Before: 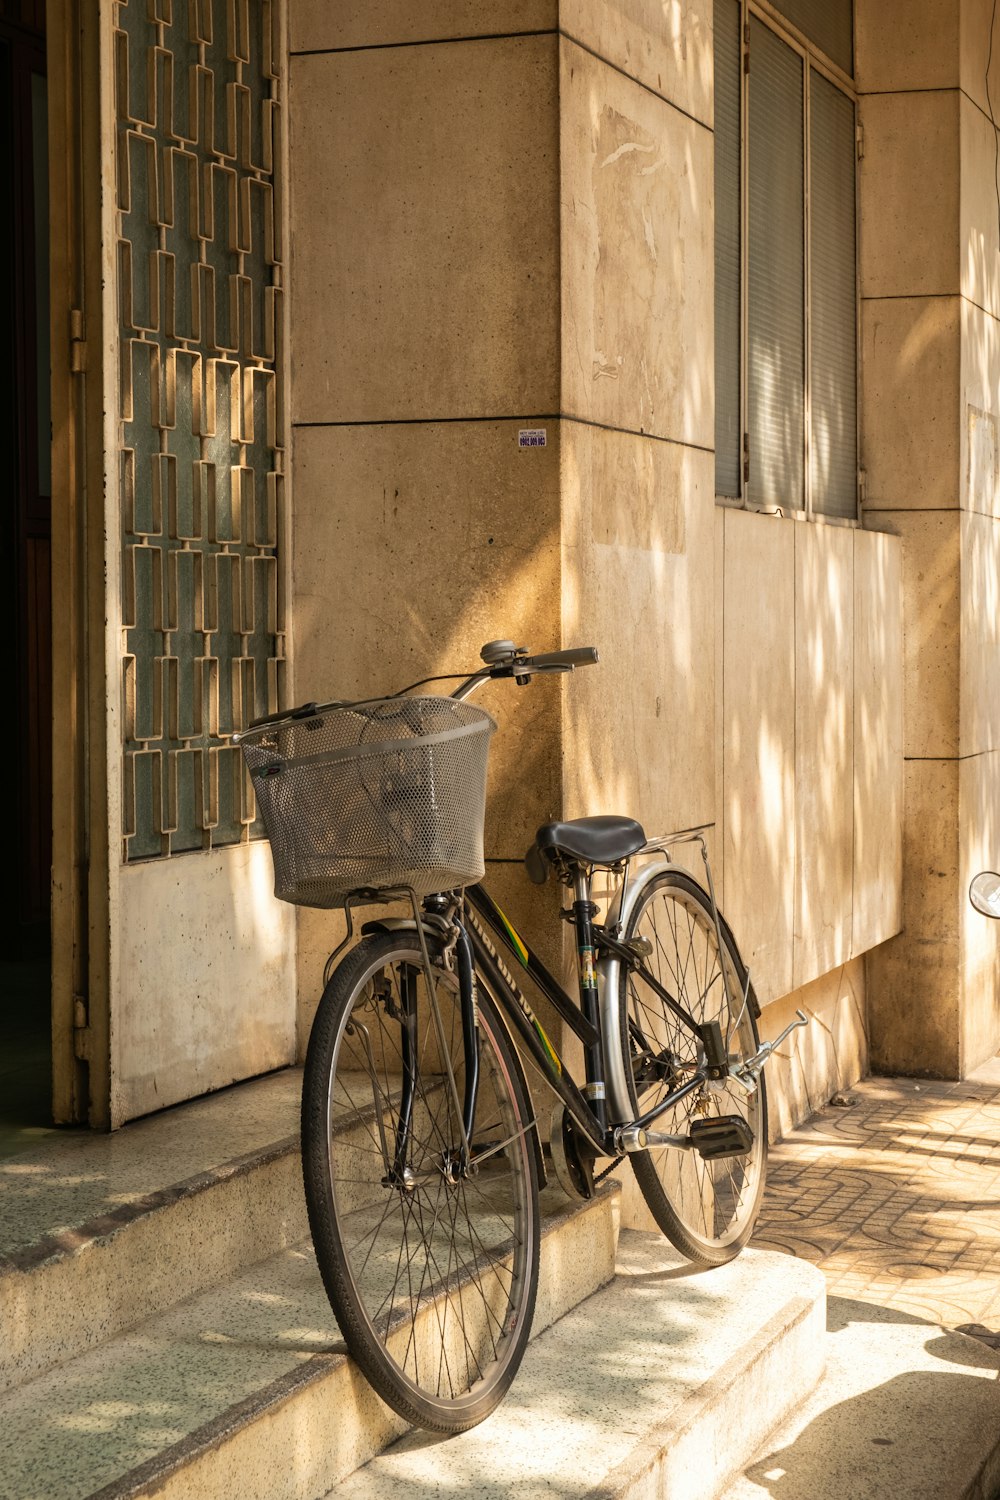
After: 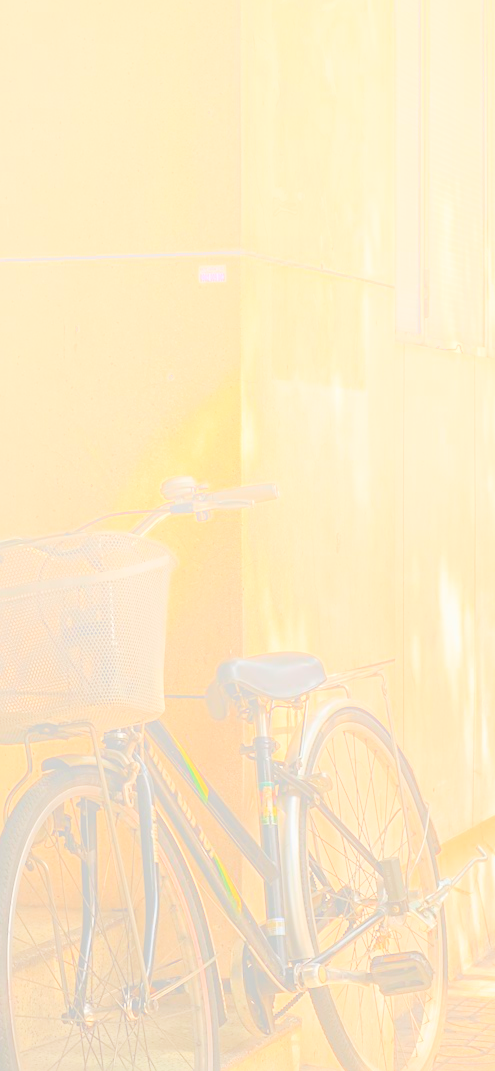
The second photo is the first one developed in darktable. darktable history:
tone equalizer: -8 EV 0.25 EV, -7 EV 0.417 EV, -6 EV 0.417 EV, -5 EV 0.25 EV, -3 EV -0.25 EV, -2 EV -0.417 EV, -1 EV -0.417 EV, +0 EV -0.25 EV, edges refinement/feathering 500, mask exposure compensation -1.57 EV, preserve details guided filter
bloom: size 85%, threshold 5%, strength 85%
sharpen: on, module defaults
crop: left 32.075%, top 10.976%, right 18.355%, bottom 17.596%
